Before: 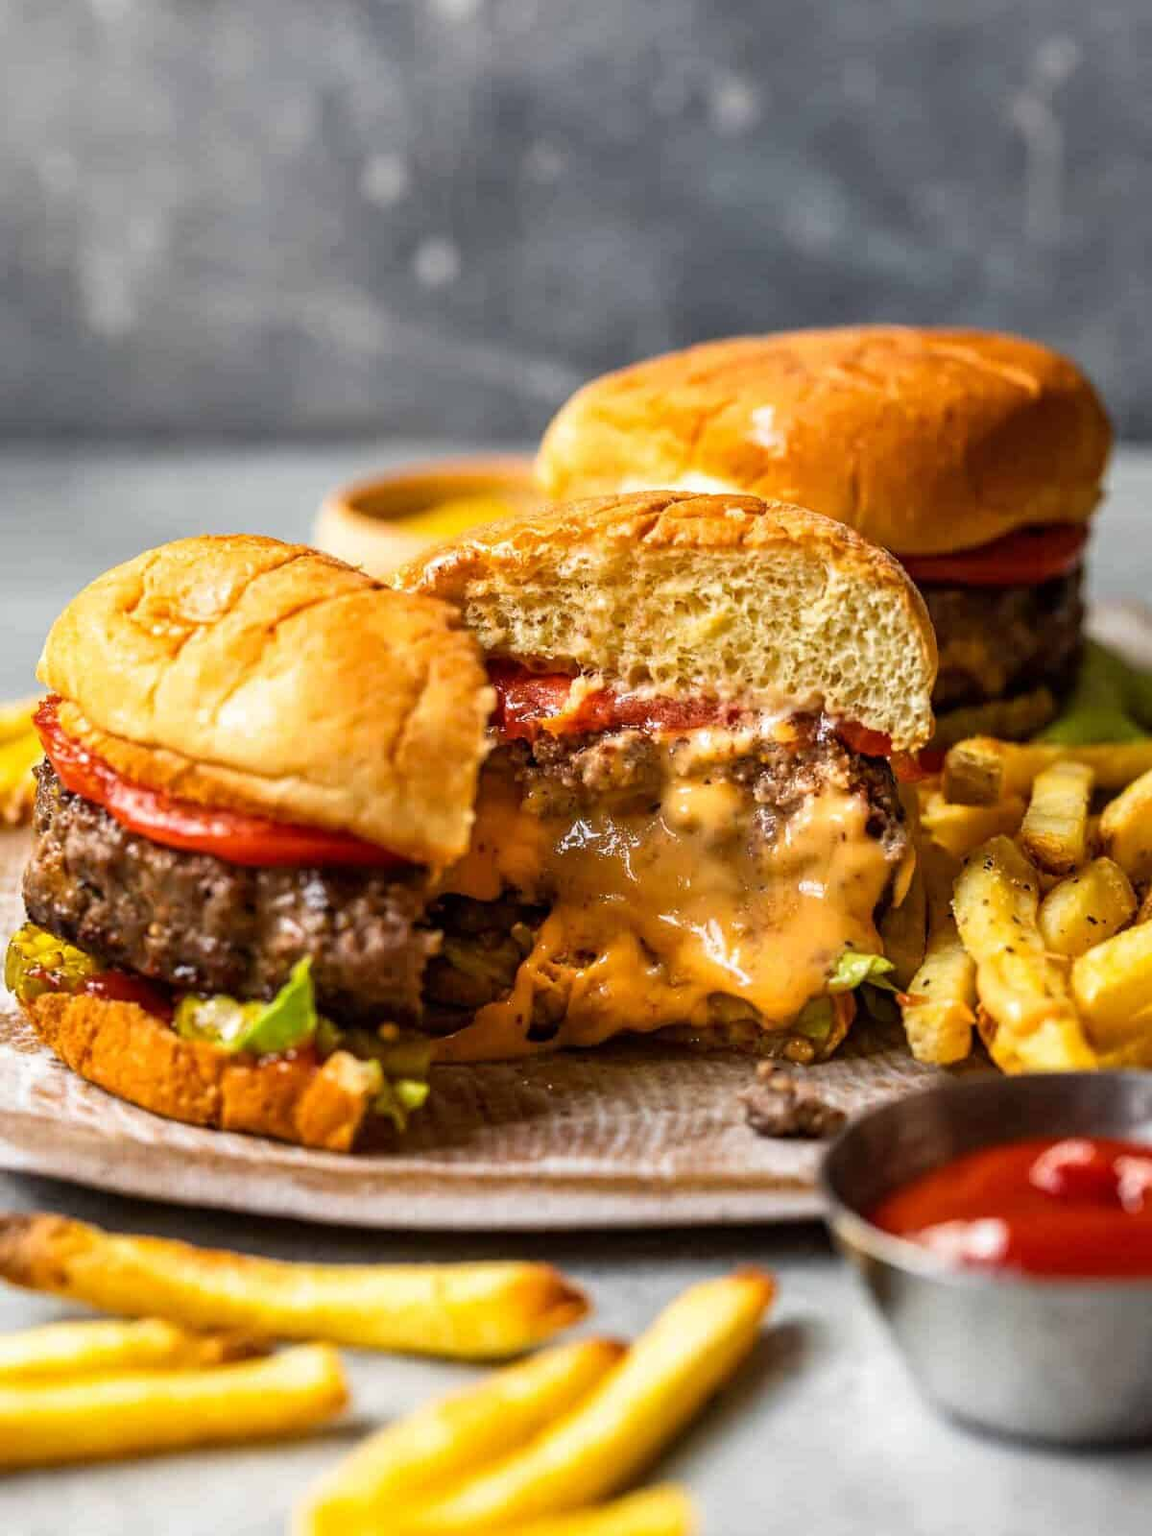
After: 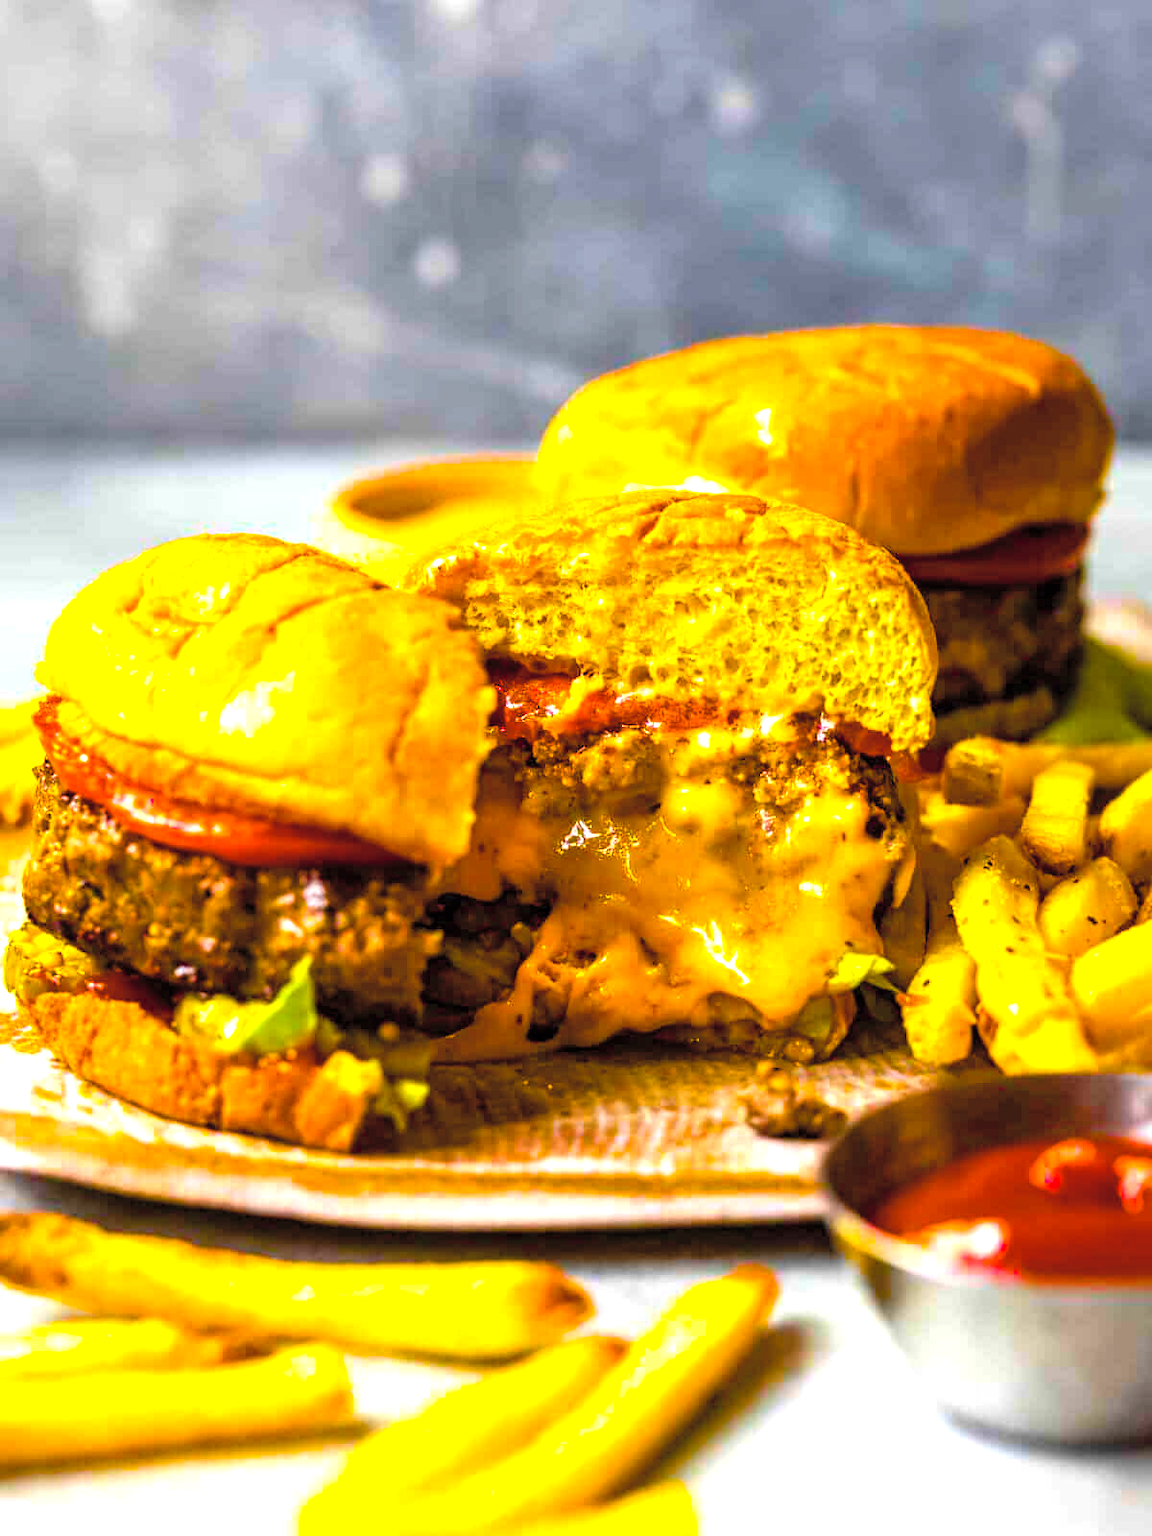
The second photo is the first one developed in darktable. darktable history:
color balance rgb: linear chroma grading › global chroma 20%, perceptual saturation grading › global saturation 65%, perceptual saturation grading › highlights 50%, perceptual saturation grading › shadows 30%, perceptual brilliance grading › global brilliance 12%, perceptual brilliance grading › highlights 15%, global vibrance 20%
contrast brightness saturation: brightness 0.15
white balance: emerald 1
tone equalizer: on, module defaults
